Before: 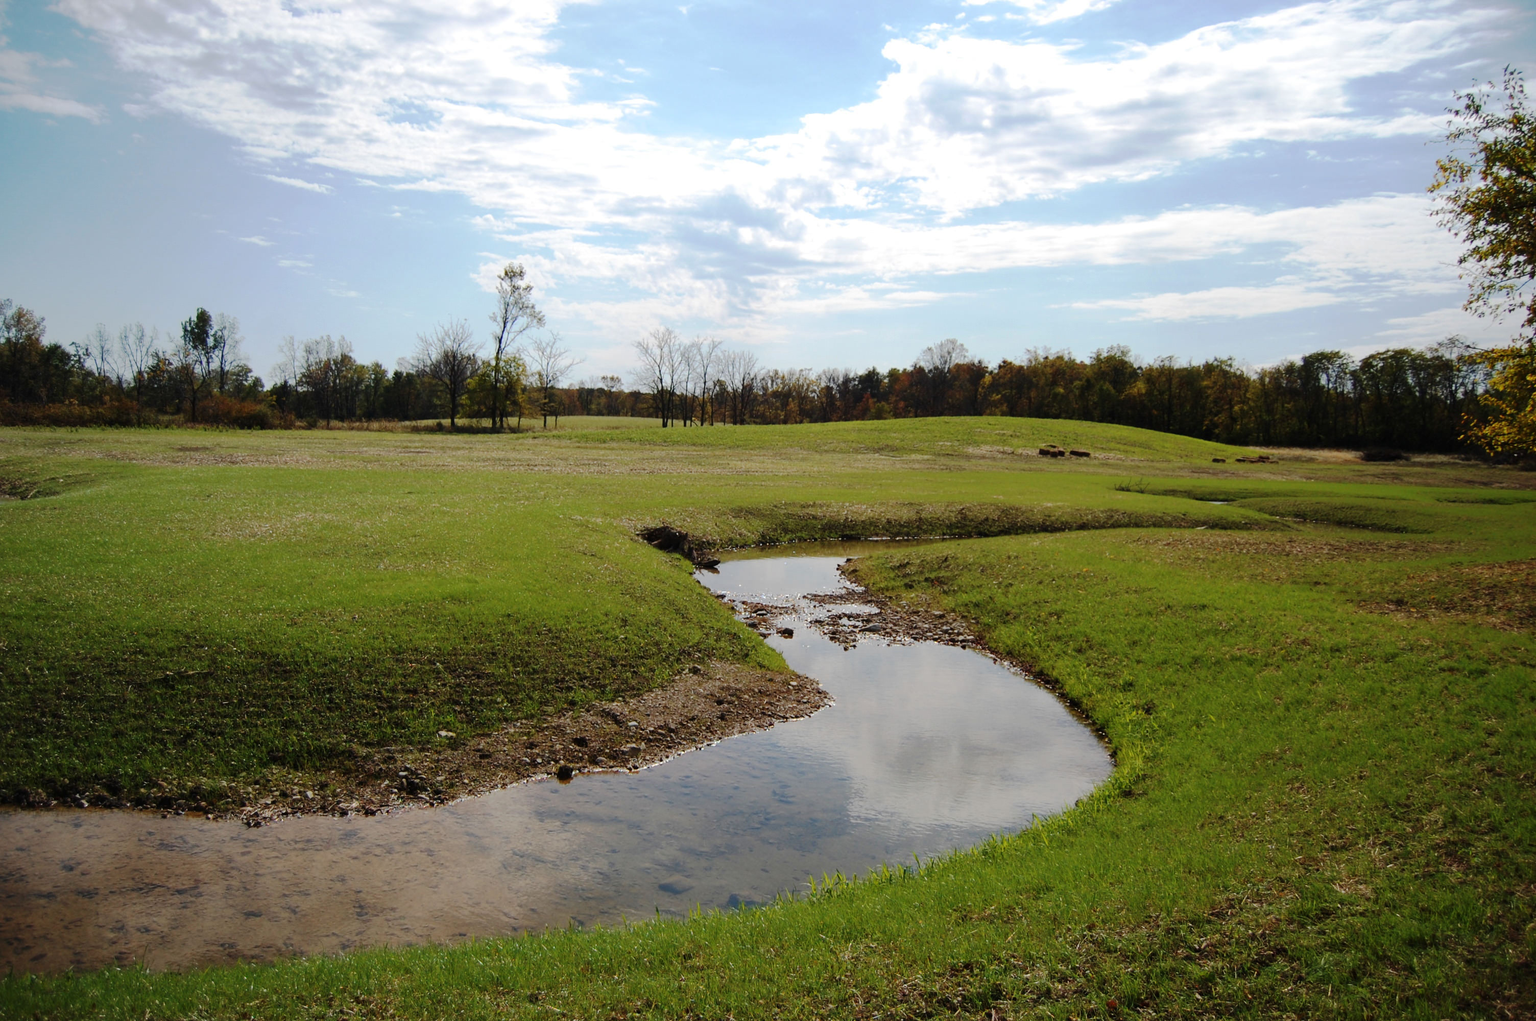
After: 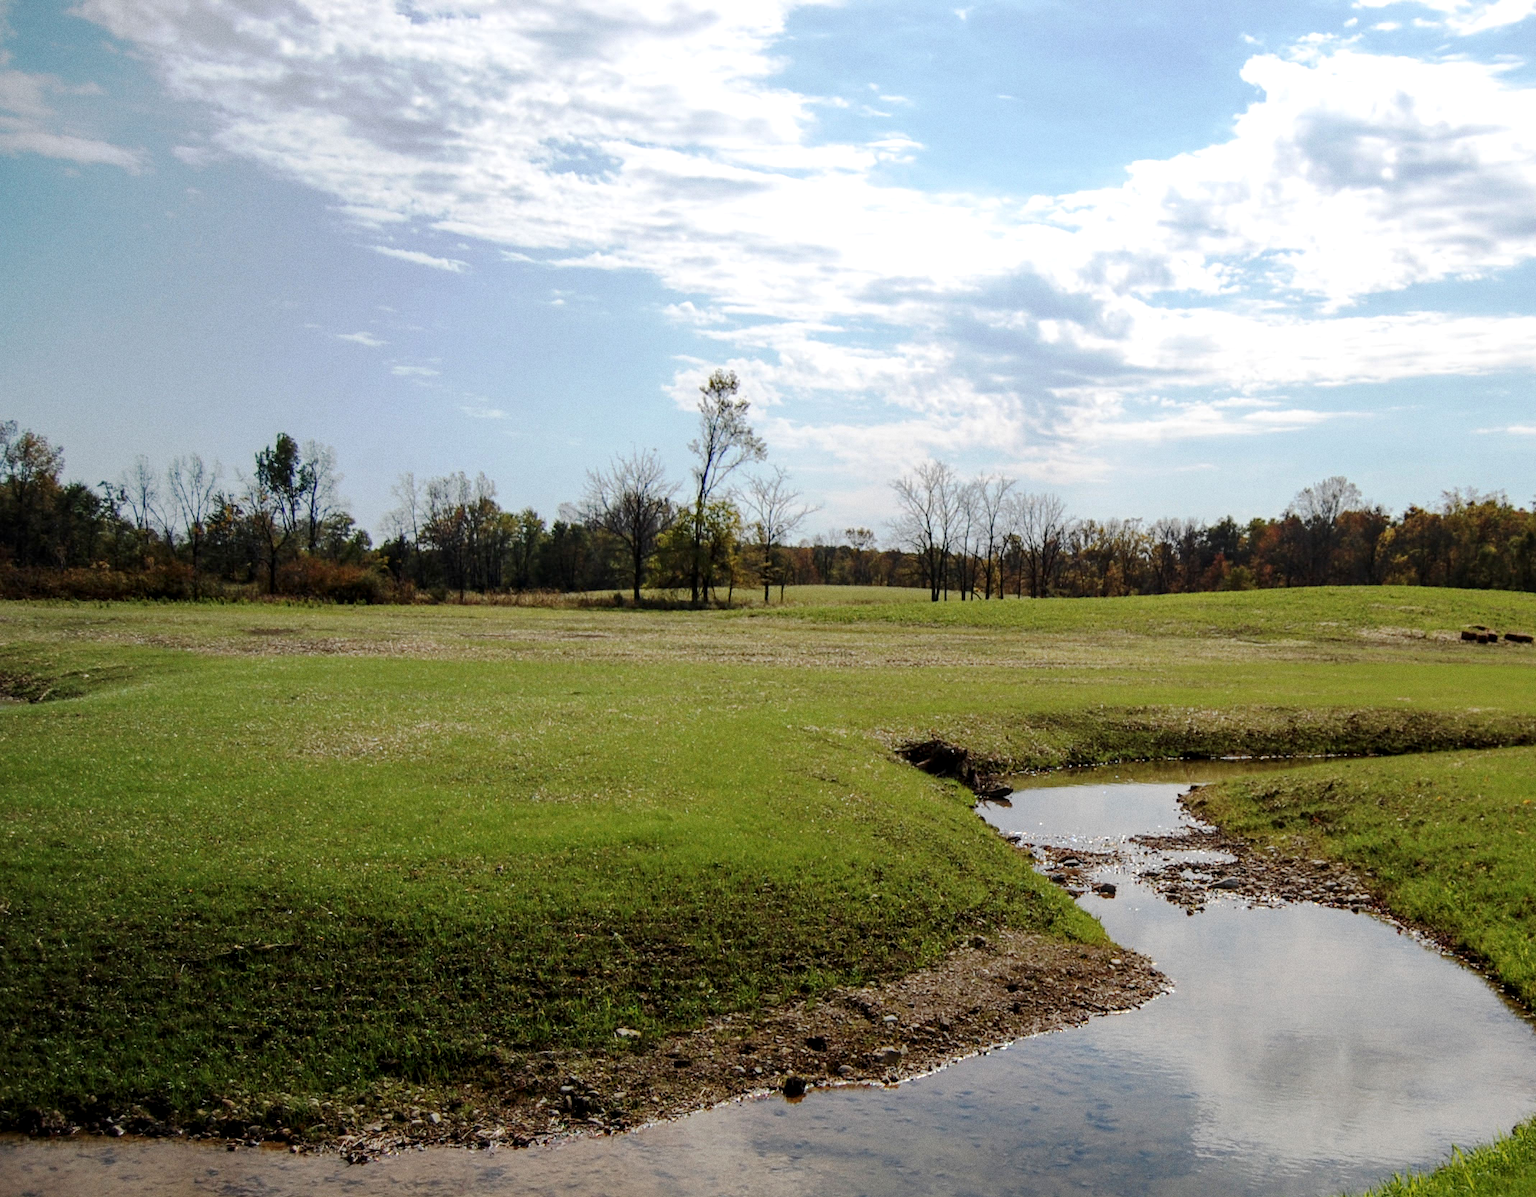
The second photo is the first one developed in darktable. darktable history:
local contrast: detail 130%
crop: right 28.885%, bottom 16.626%
grain: coarseness 0.09 ISO
